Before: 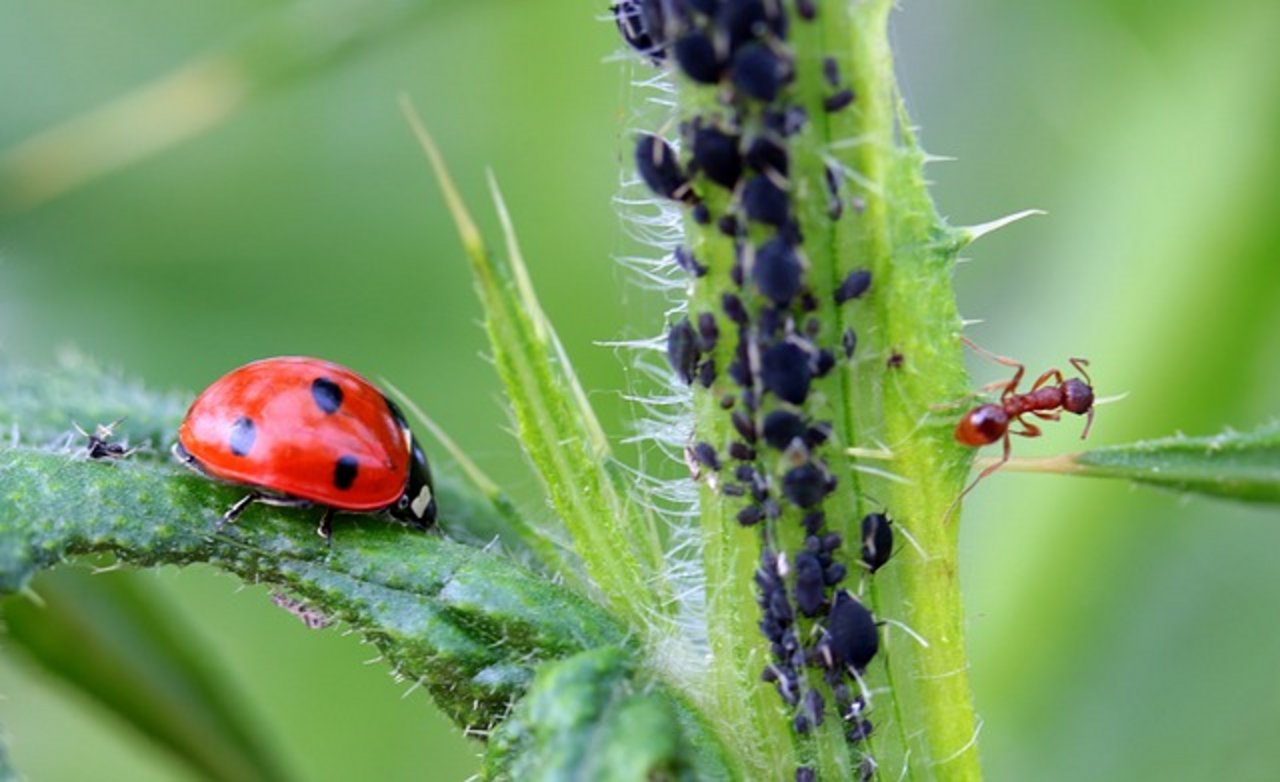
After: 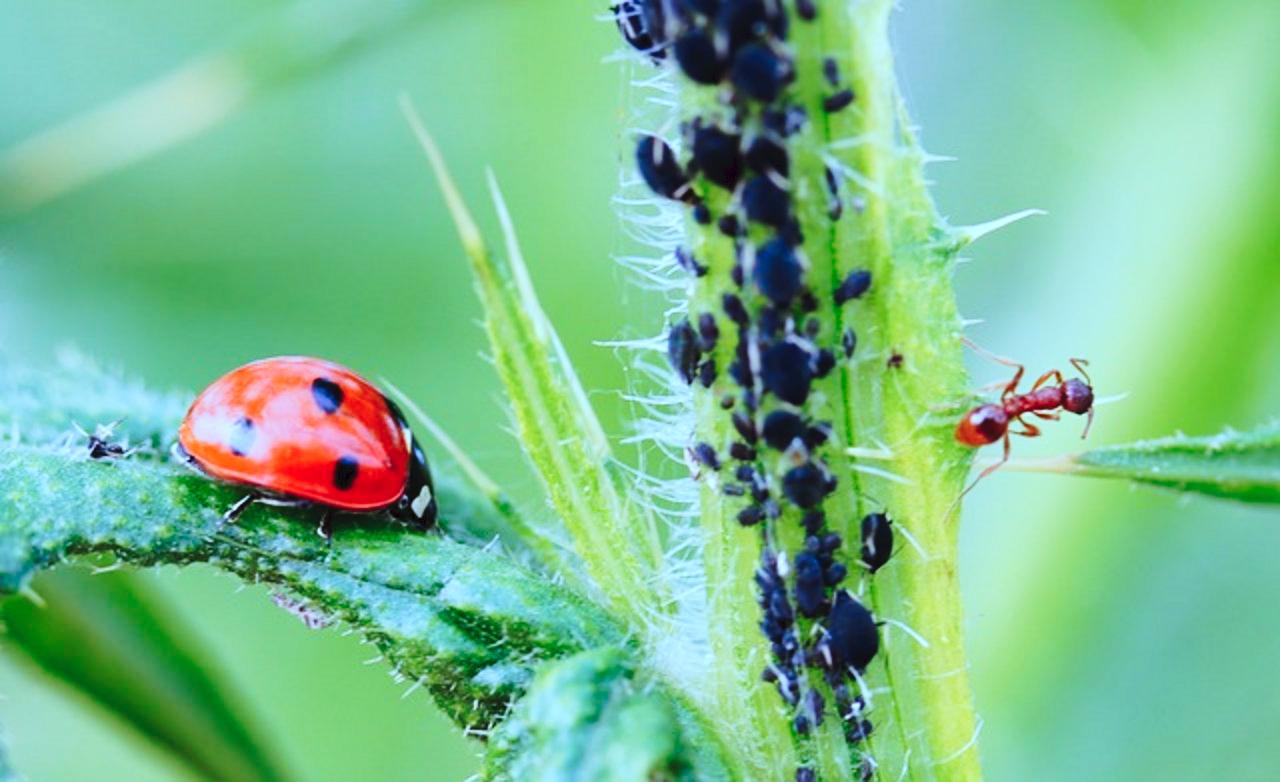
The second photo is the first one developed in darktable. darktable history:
tone curve: curves: ch0 [(0, 0) (0.003, 0.046) (0.011, 0.052) (0.025, 0.059) (0.044, 0.069) (0.069, 0.084) (0.1, 0.107) (0.136, 0.133) (0.177, 0.171) (0.224, 0.216) (0.277, 0.293) (0.335, 0.371) (0.399, 0.481) (0.468, 0.577) (0.543, 0.662) (0.623, 0.749) (0.709, 0.831) (0.801, 0.891) (0.898, 0.942) (1, 1)], preserve colors none
color correction: highlights a* -10.43, highlights b* -18.82
